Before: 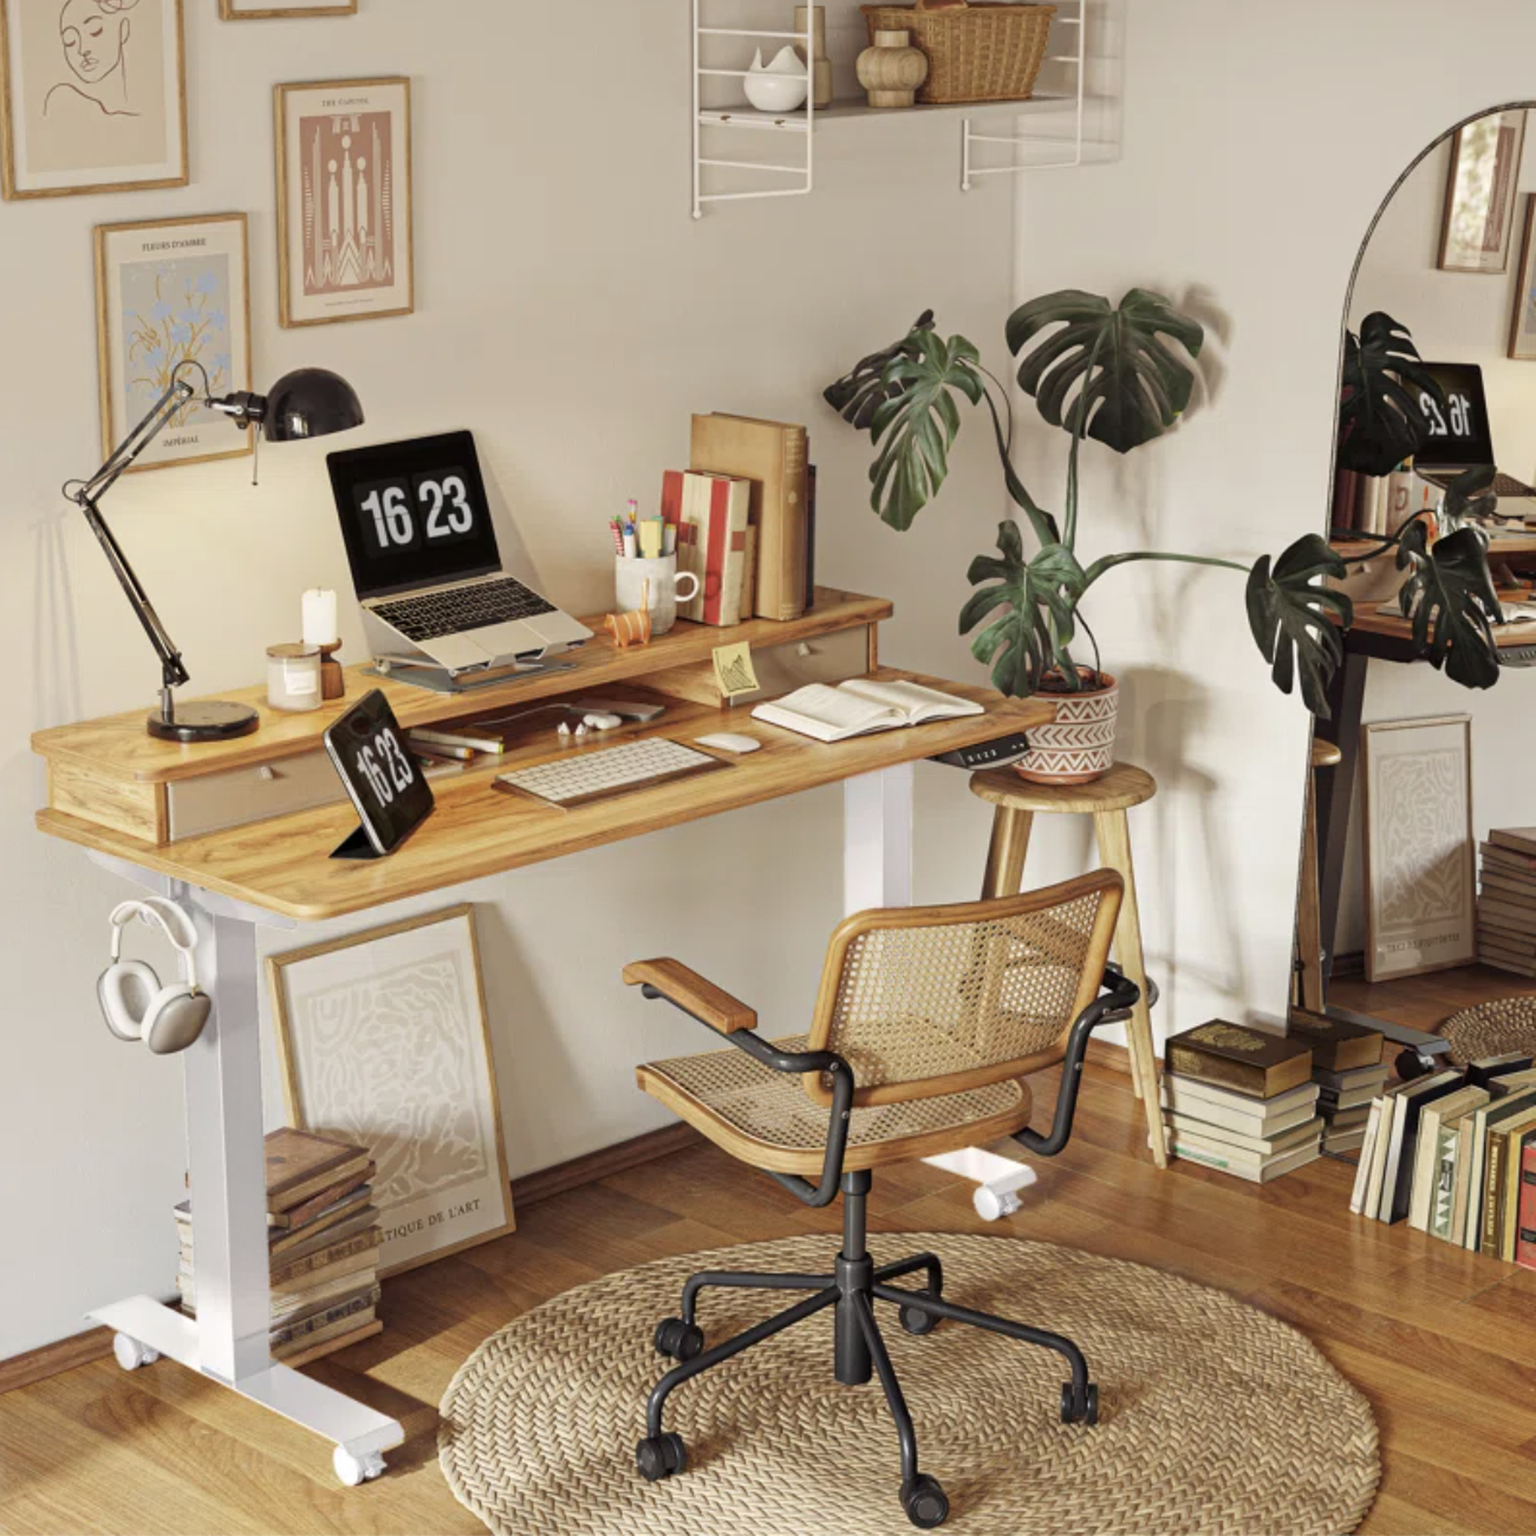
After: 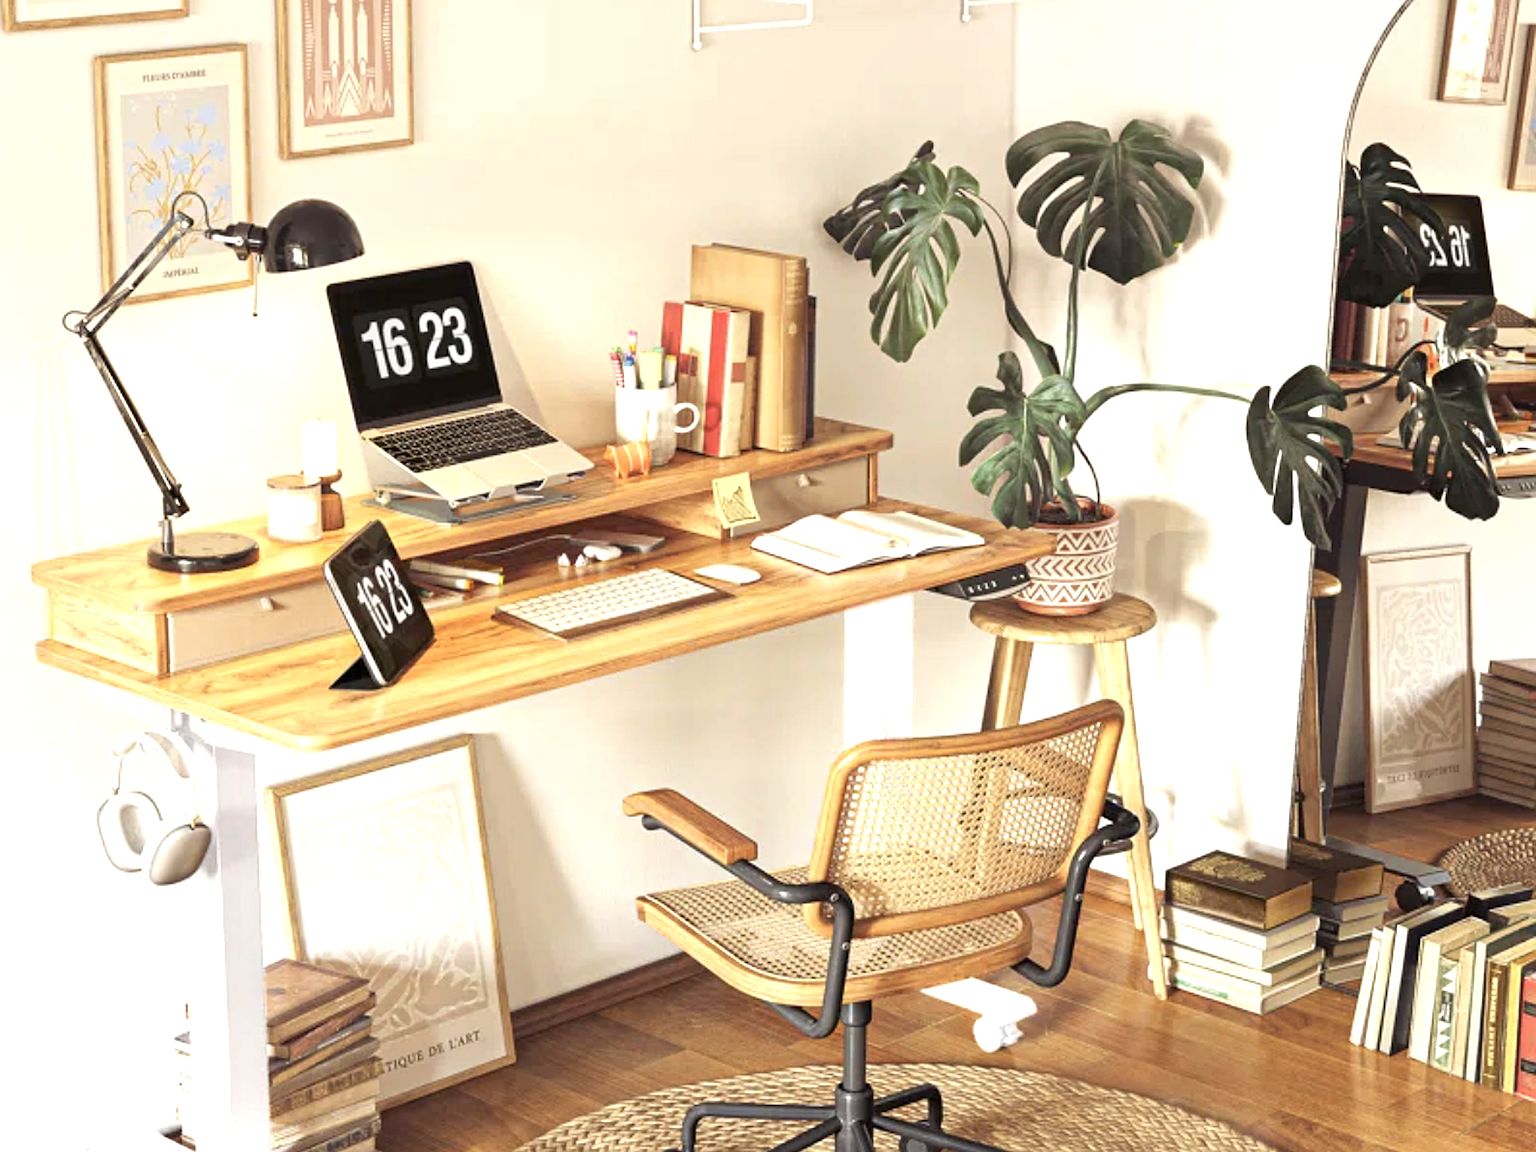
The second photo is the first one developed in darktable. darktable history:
crop: top 11.014%, bottom 13.944%
sharpen: on, module defaults
exposure: black level correction 0, exposure 1.001 EV, compensate exposure bias true, compensate highlight preservation false
